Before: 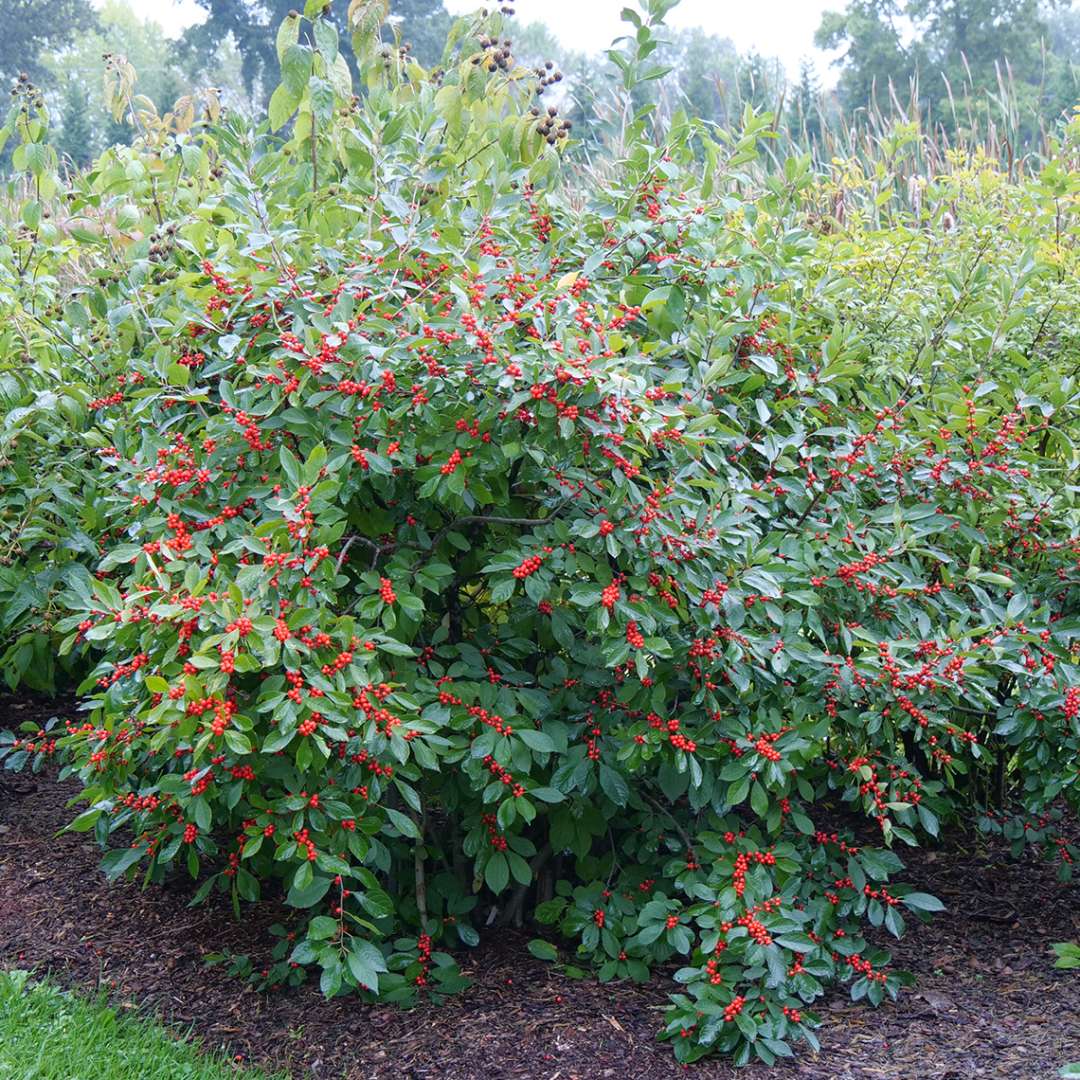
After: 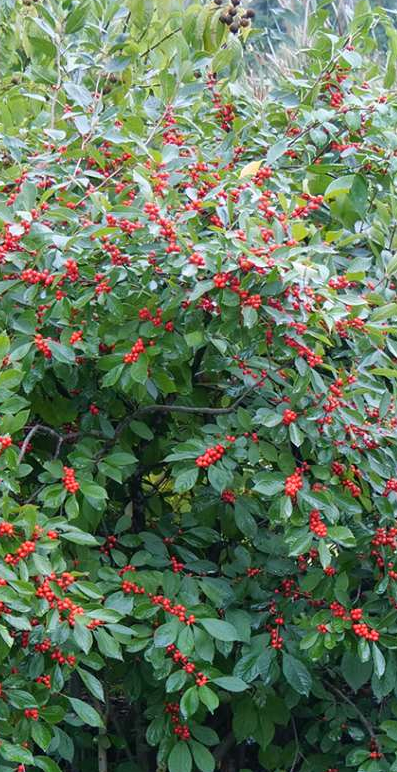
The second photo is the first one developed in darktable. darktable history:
shadows and highlights: soften with gaussian
crop and rotate: left 29.413%, top 10.374%, right 33.741%, bottom 18.136%
